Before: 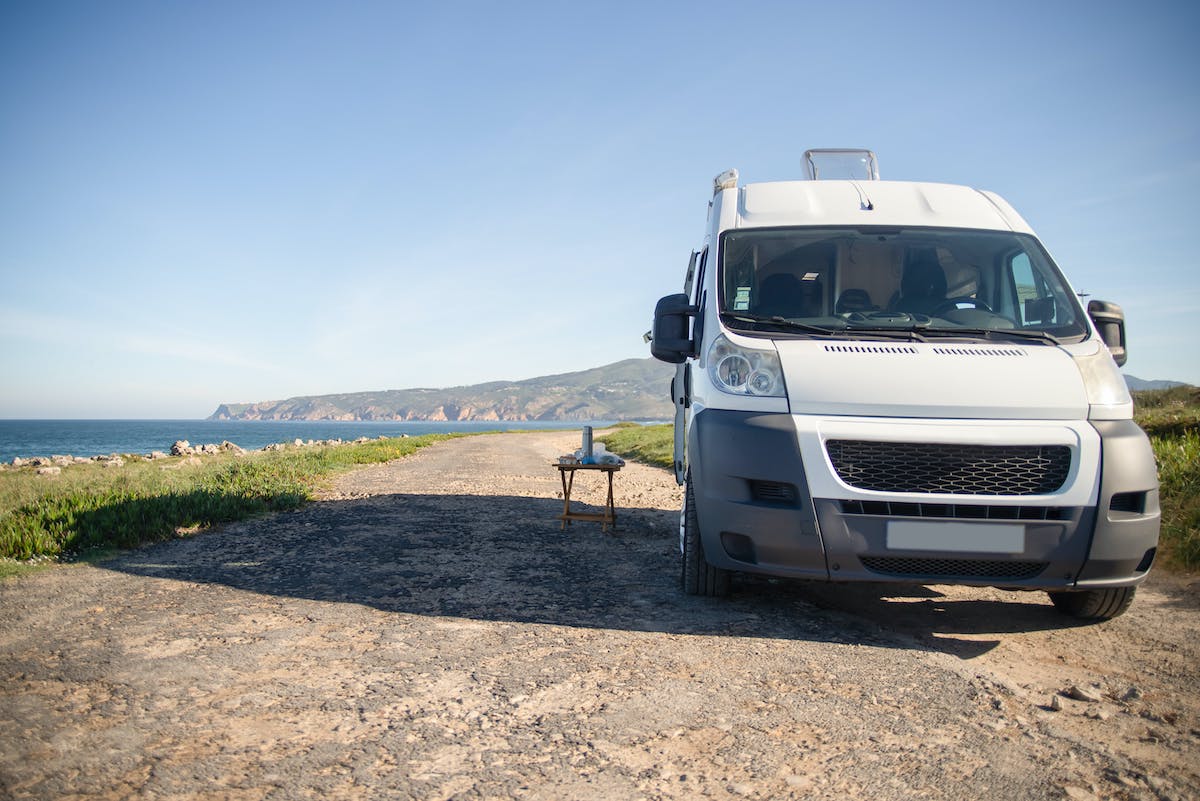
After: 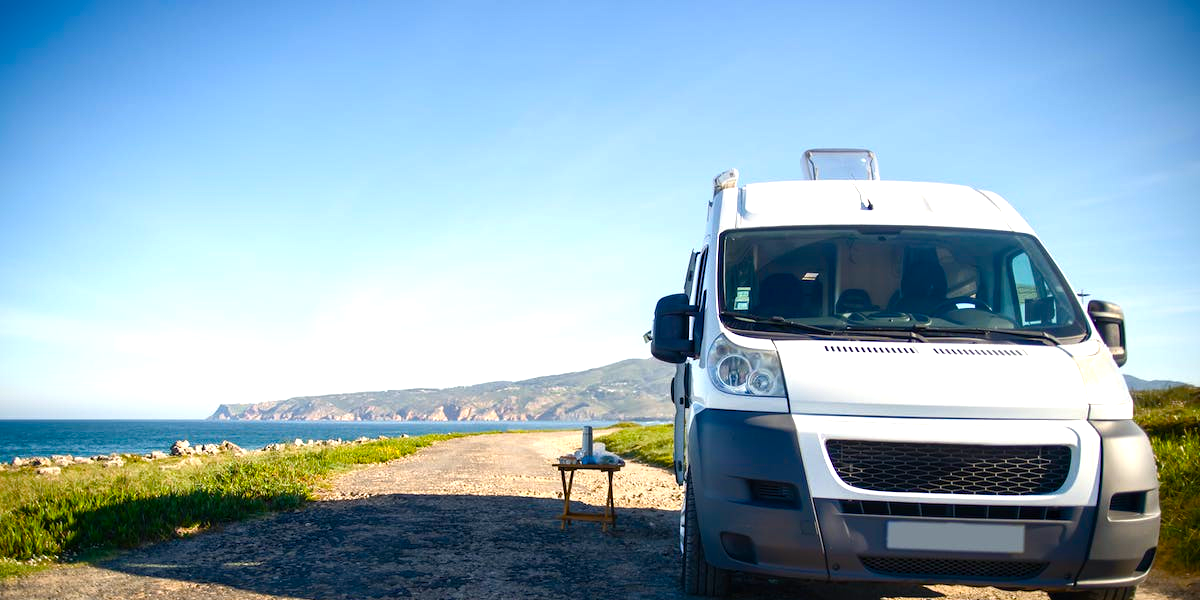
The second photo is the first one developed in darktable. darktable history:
color balance rgb: linear chroma grading › global chroma 18.708%, perceptual saturation grading › global saturation 34.555%, perceptual saturation grading › highlights -25.523%, perceptual saturation grading › shadows 49.887%, perceptual brilliance grading › global brilliance 15.443%, perceptual brilliance grading › shadows -35.633%
crop: bottom 24.989%
